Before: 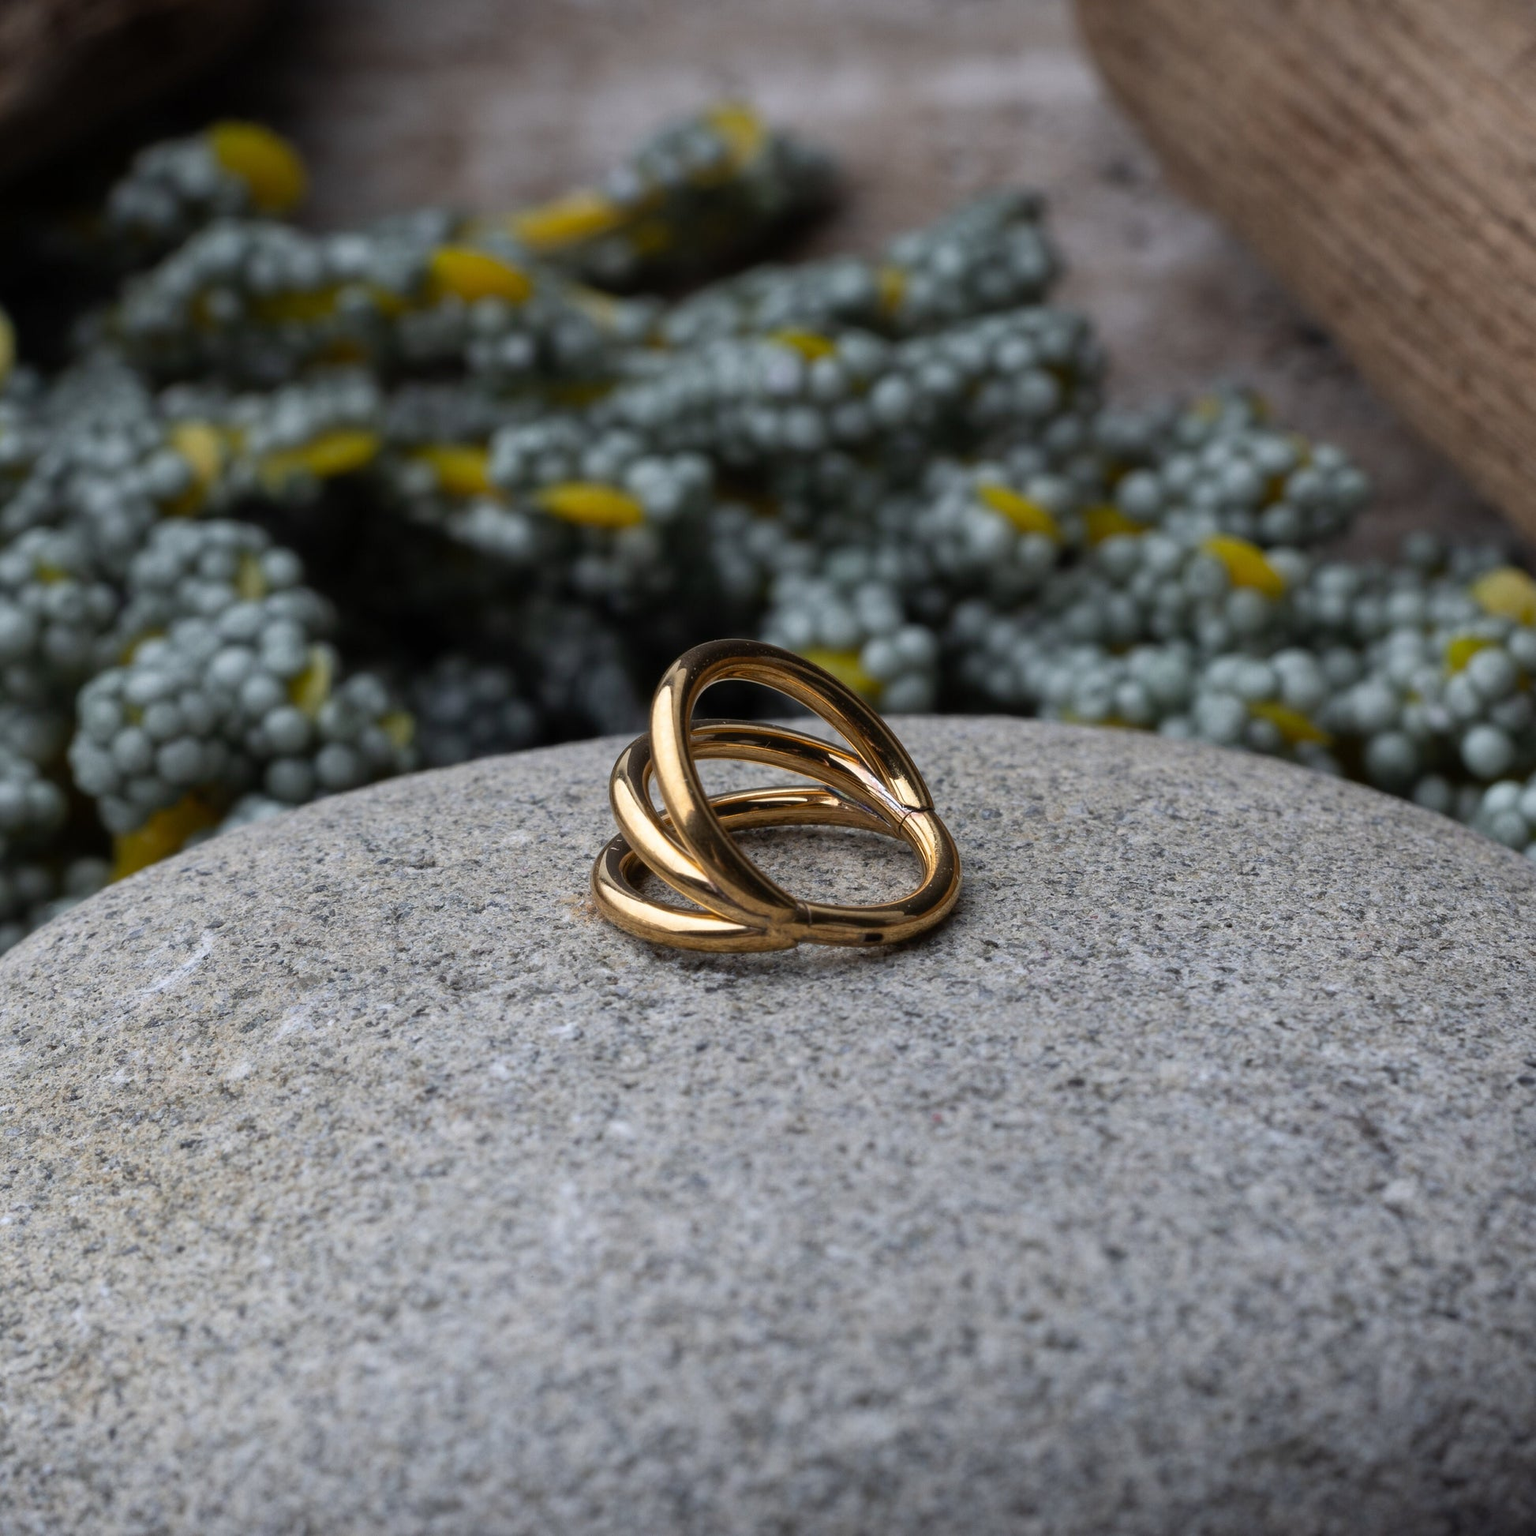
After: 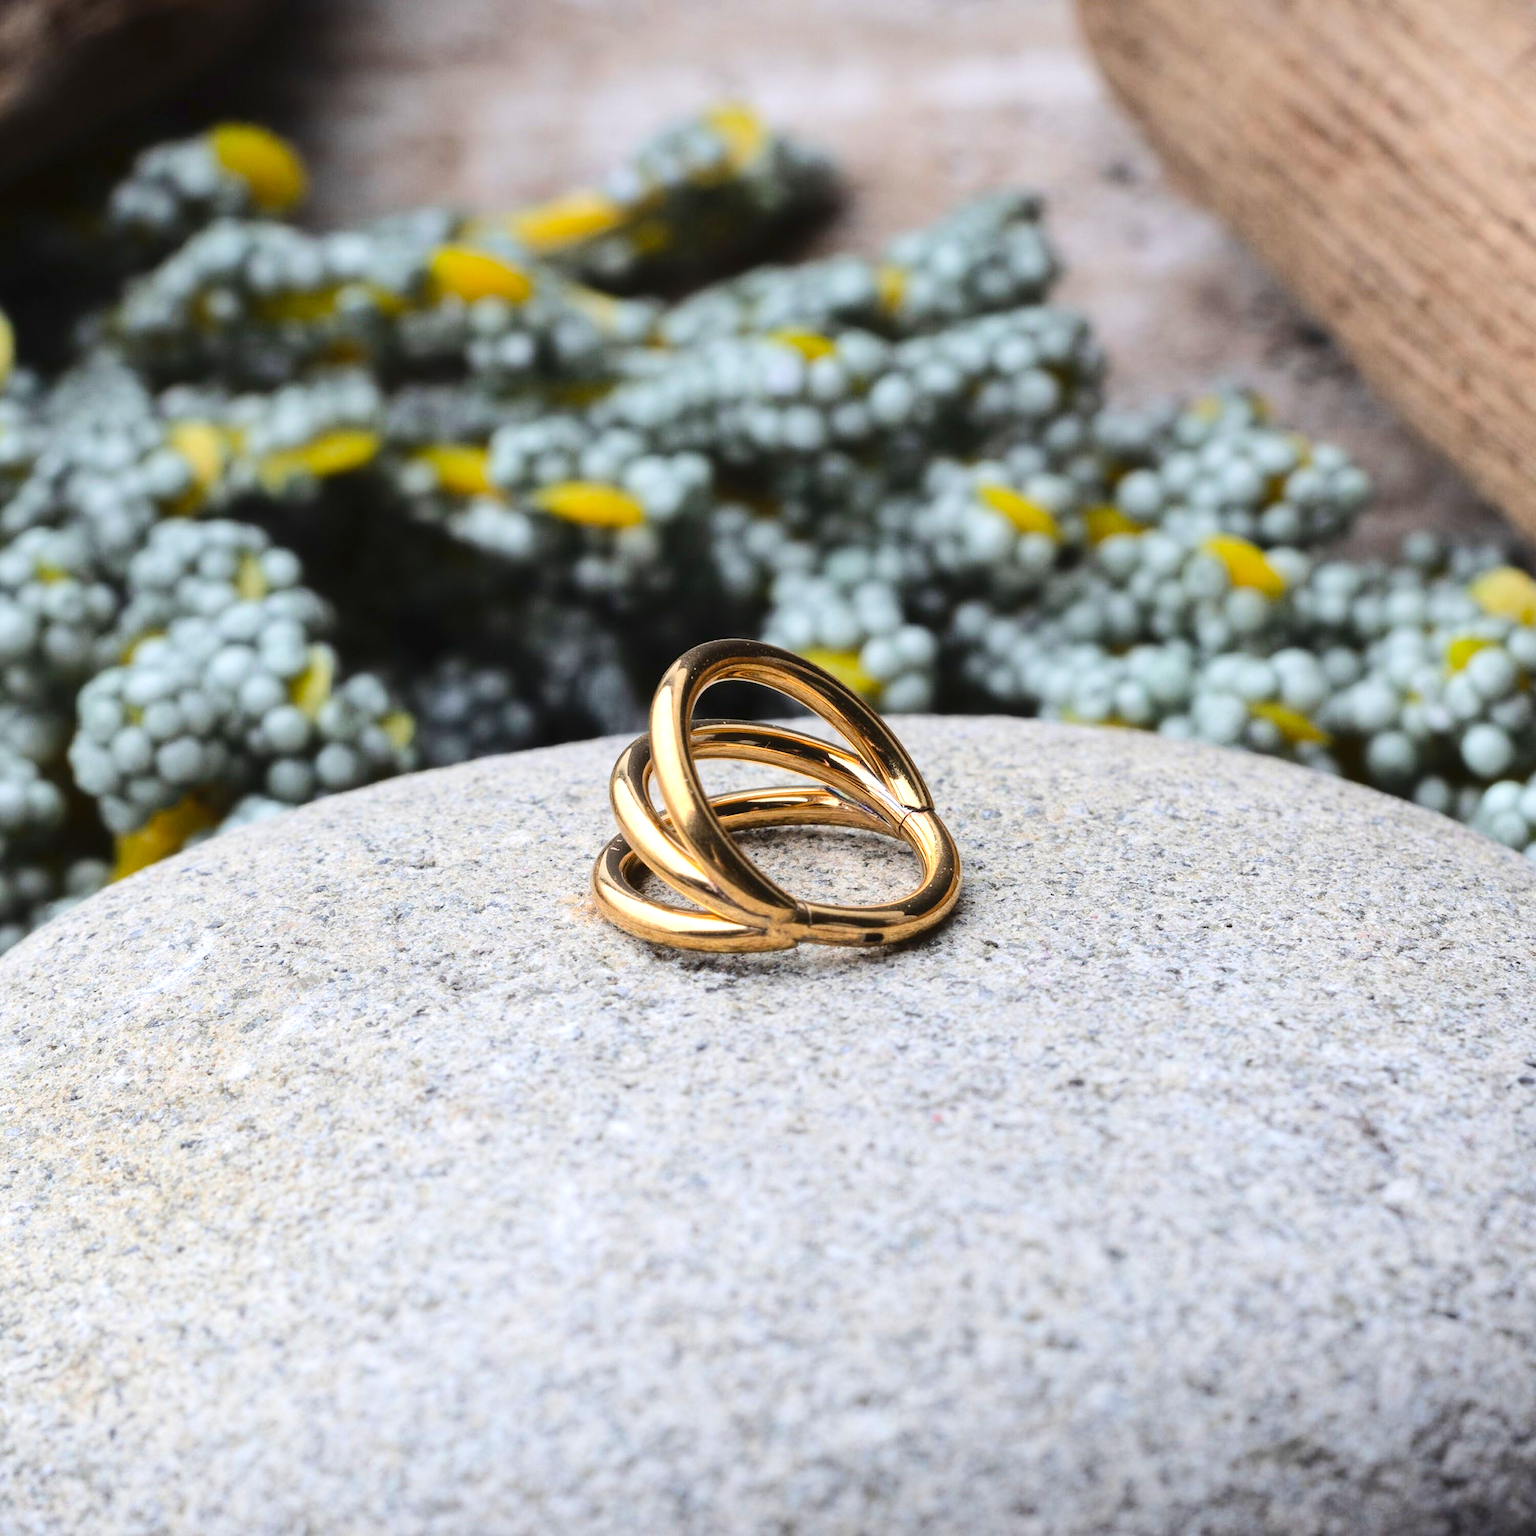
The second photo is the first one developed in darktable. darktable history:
tone equalizer: on, module defaults
tone curve: curves: ch0 [(0, 0.026) (0.146, 0.158) (0.272, 0.34) (0.453, 0.627) (0.687, 0.829) (1, 1)], color space Lab, linked channels, preserve colors none
exposure: black level correction 0, exposure 0.7 EV, compensate exposure bias true, compensate highlight preservation false
